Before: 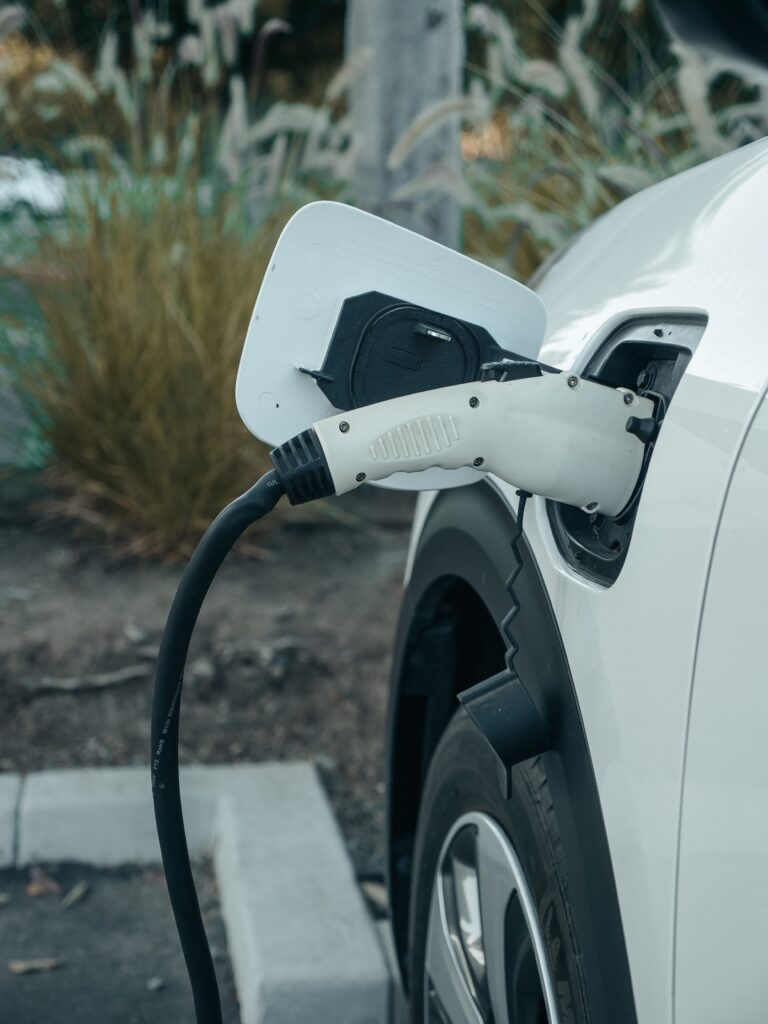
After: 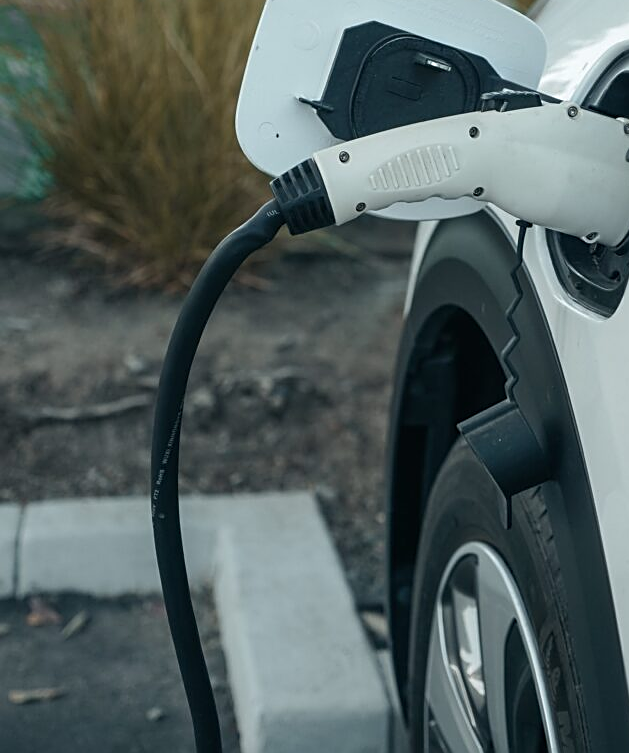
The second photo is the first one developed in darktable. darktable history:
sharpen: on, module defaults
crop: top 26.442%, right 17.985%
color zones: curves: ch1 [(0, 0.469) (0.072, 0.457) (0.243, 0.494) (0.429, 0.5) (0.571, 0.5) (0.714, 0.5) (0.857, 0.5) (1, 0.469)]; ch2 [(0, 0.499) (0.143, 0.467) (0.242, 0.436) (0.429, 0.493) (0.571, 0.5) (0.714, 0.5) (0.857, 0.5) (1, 0.499)]
